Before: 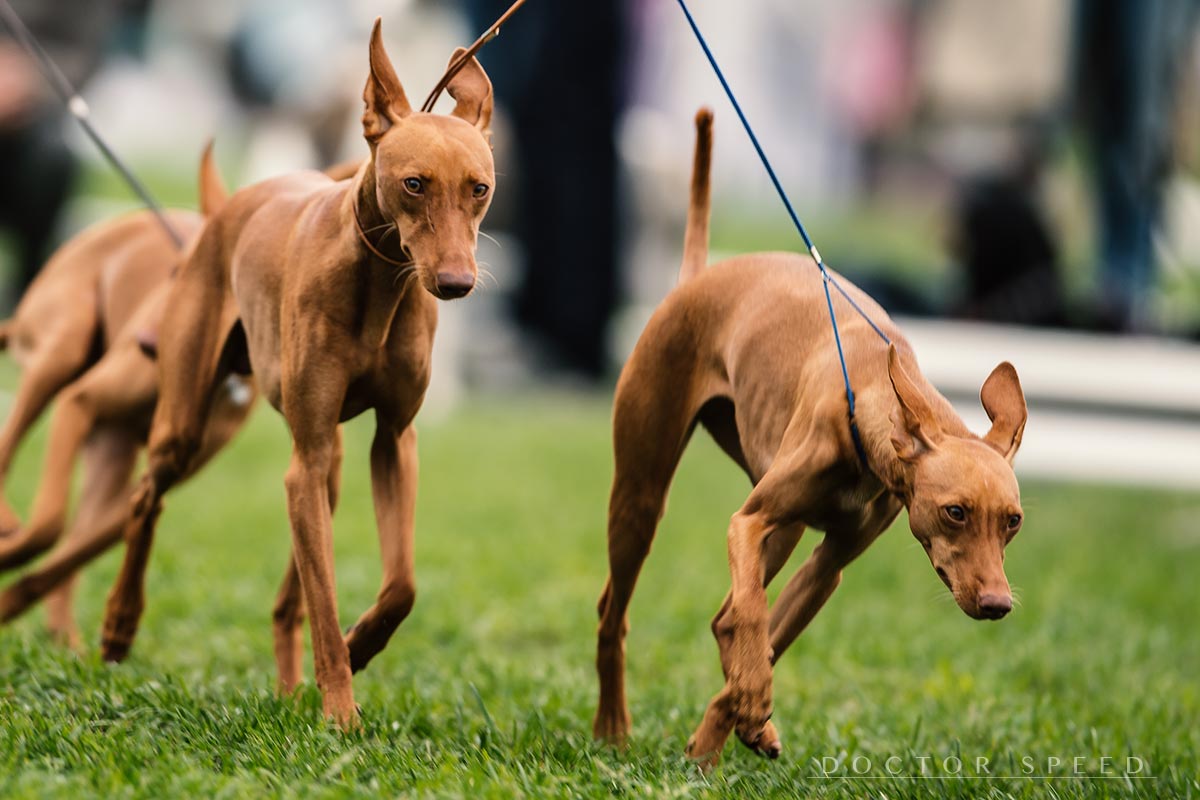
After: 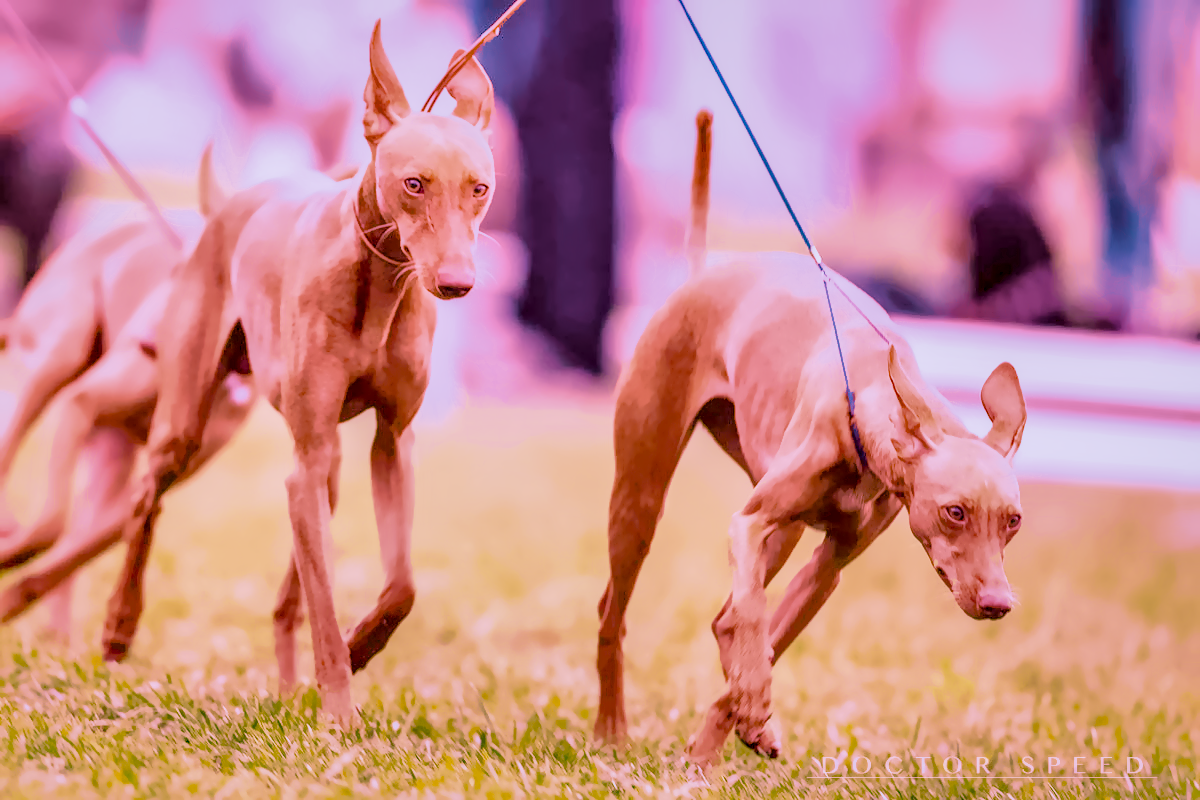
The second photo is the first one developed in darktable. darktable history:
local contrast: highlights 60%, shadows 60%, detail 160%
color calibration: illuminant as shot in camera, x 0.358, y 0.373, temperature 4628.91 K
color balance rgb: perceptual saturation grading › global saturation 35%, perceptual saturation grading › highlights -30%, perceptual saturation grading › shadows 35%, perceptual brilliance grading › global brilliance 3%, perceptual brilliance grading › highlights -3%, perceptual brilliance grading › shadows 3%
denoise (profiled): preserve shadows 1.52, scattering 0.002, a [-1, 0, 0], compensate highlight preservation false
haze removal: compatibility mode true, adaptive false
highlight reconstruction: on, module defaults
hot pixels: on, module defaults
lens correction: scale 1, crop 1, focal 16, aperture 5.6, distance 1000, camera "Canon EOS RP", lens "Canon RF 16mm F2.8 STM"
shadows and highlights: shadows 40, highlights -60
white balance: red 2.229, blue 1.46
velvia: strength 45%
filmic rgb: black relative exposure -7.65 EV, white relative exposure 4.56 EV, hardness 3.61
tone equalizer "contrast tone curve: medium": -8 EV -0.75 EV, -7 EV -0.7 EV, -6 EV -0.6 EV, -5 EV -0.4 EV, -3 EV 0.4 EV, -2 EV 0.6 EV, -1 EV 0.7 EV, +0 EV 0.75 EV, edges refinement/feathering 500, mask exposure compensation -1.57 EV, preserve details no
